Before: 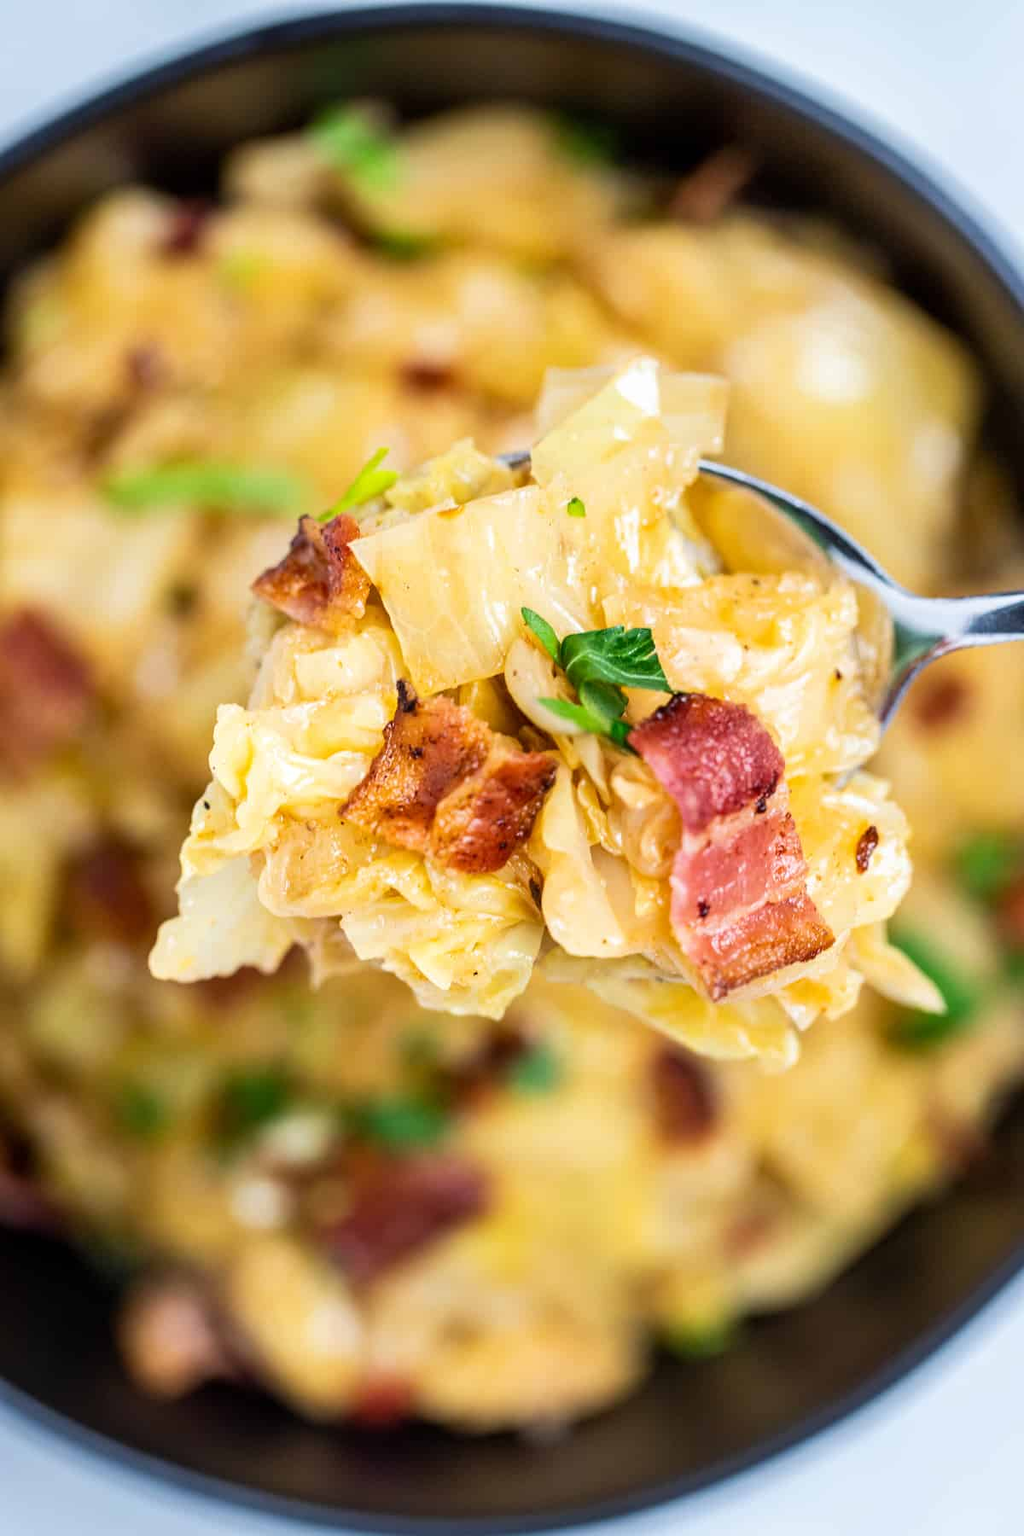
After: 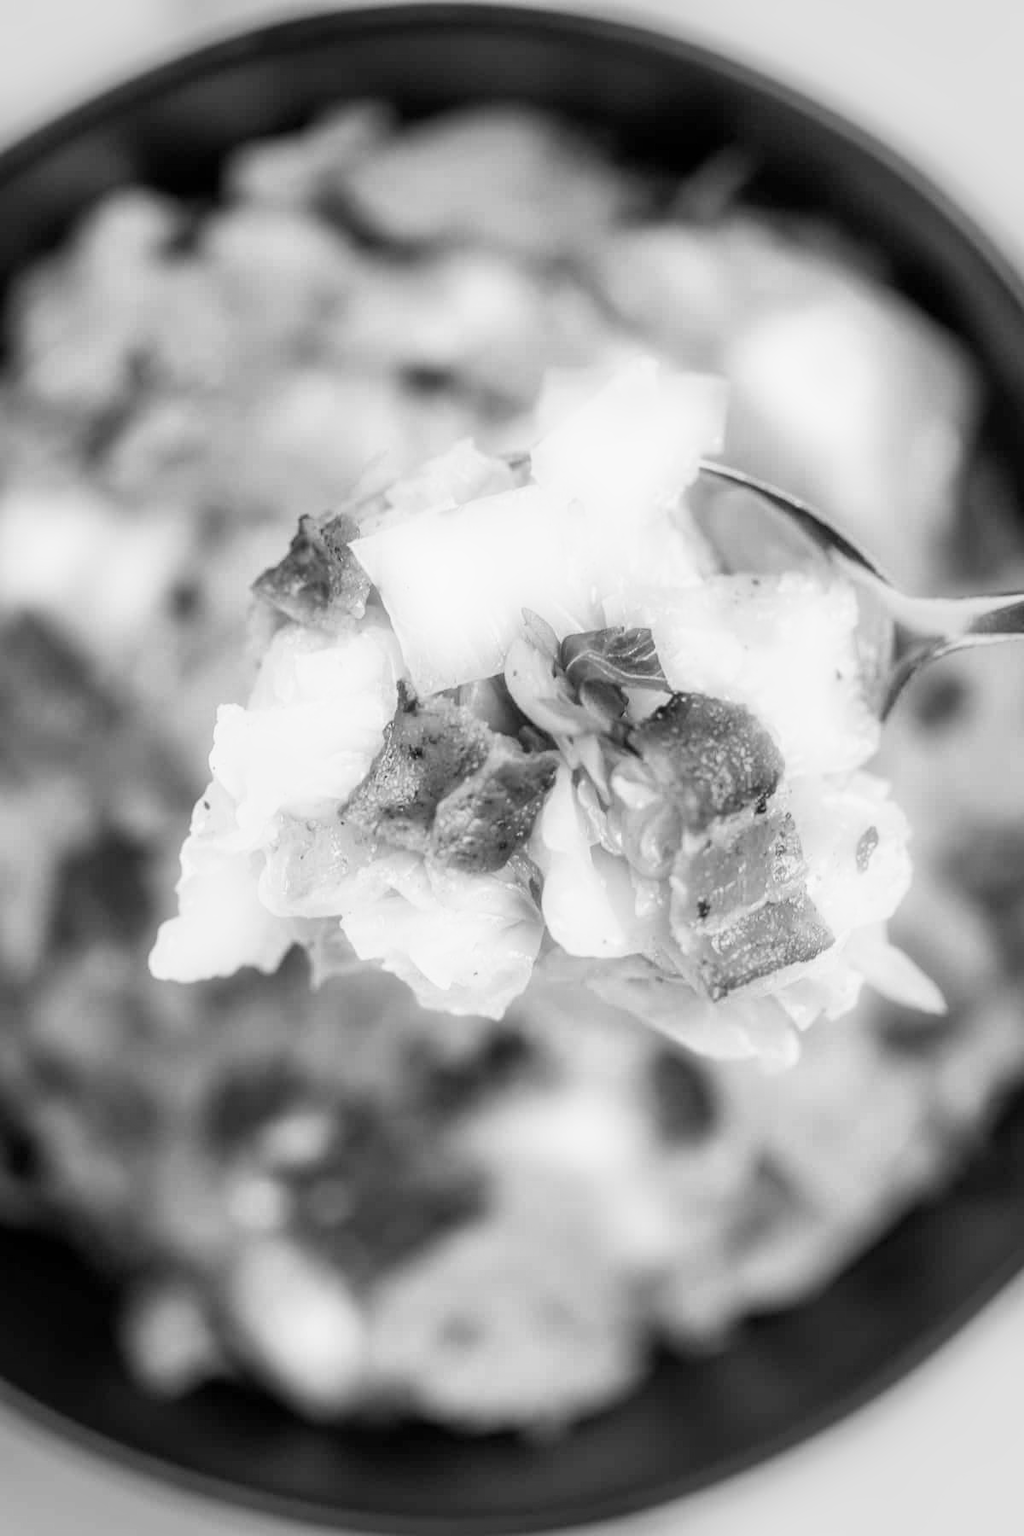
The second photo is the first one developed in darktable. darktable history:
bloom: size 5%, threshold 95%, strength 15%
monochrome: a 26.22, b 42.67, size 0.8
